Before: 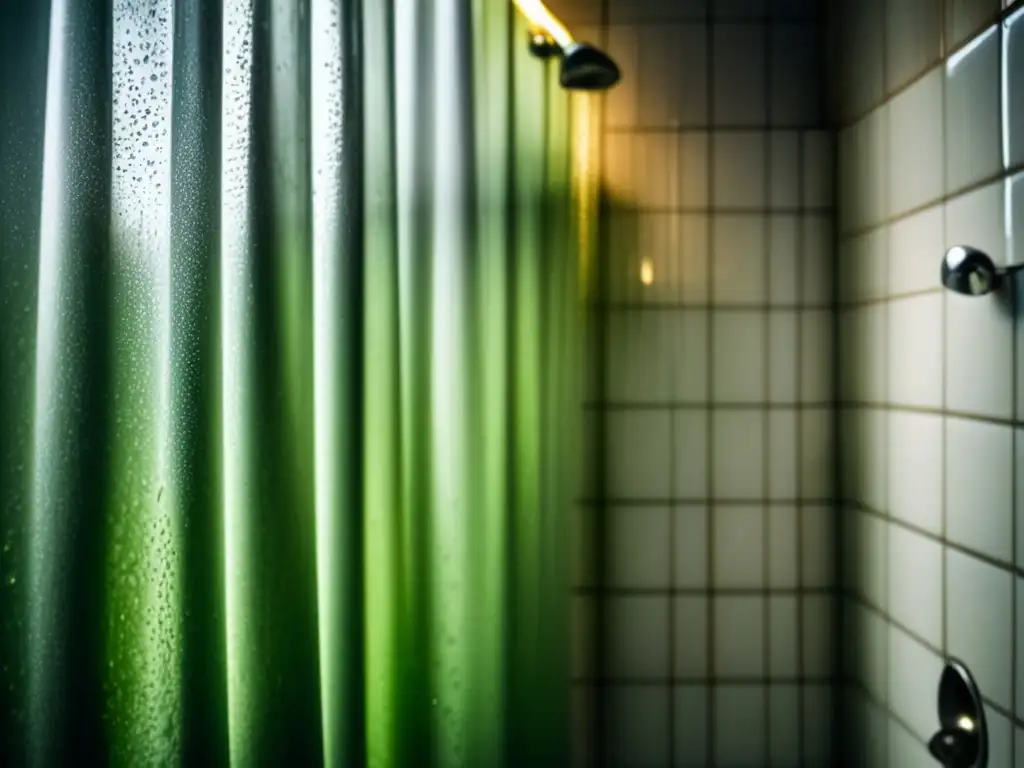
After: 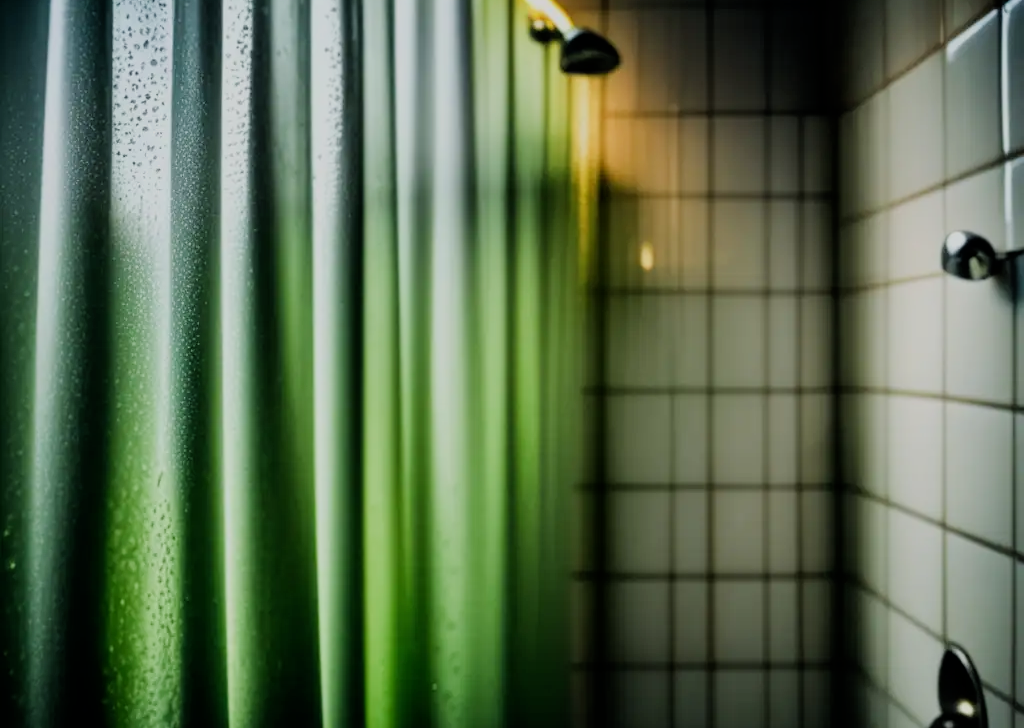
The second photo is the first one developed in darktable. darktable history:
filmic rgb: black relative exposure -7.65 EV, white relative exposure 4.56 EV, hardness 3.61
crop and rotate: top 2.019%, bottom 3.187%
